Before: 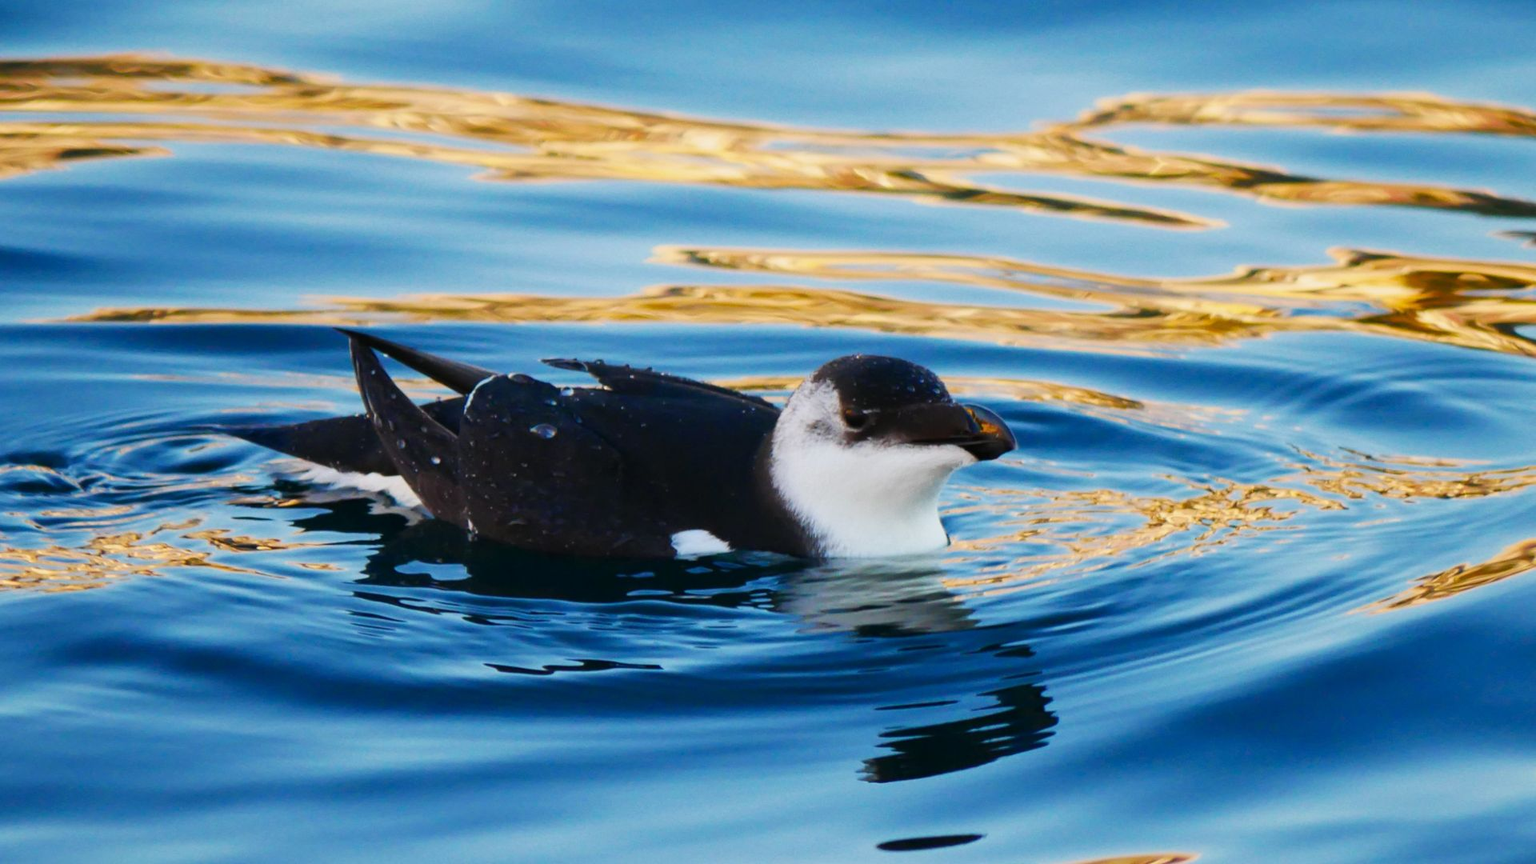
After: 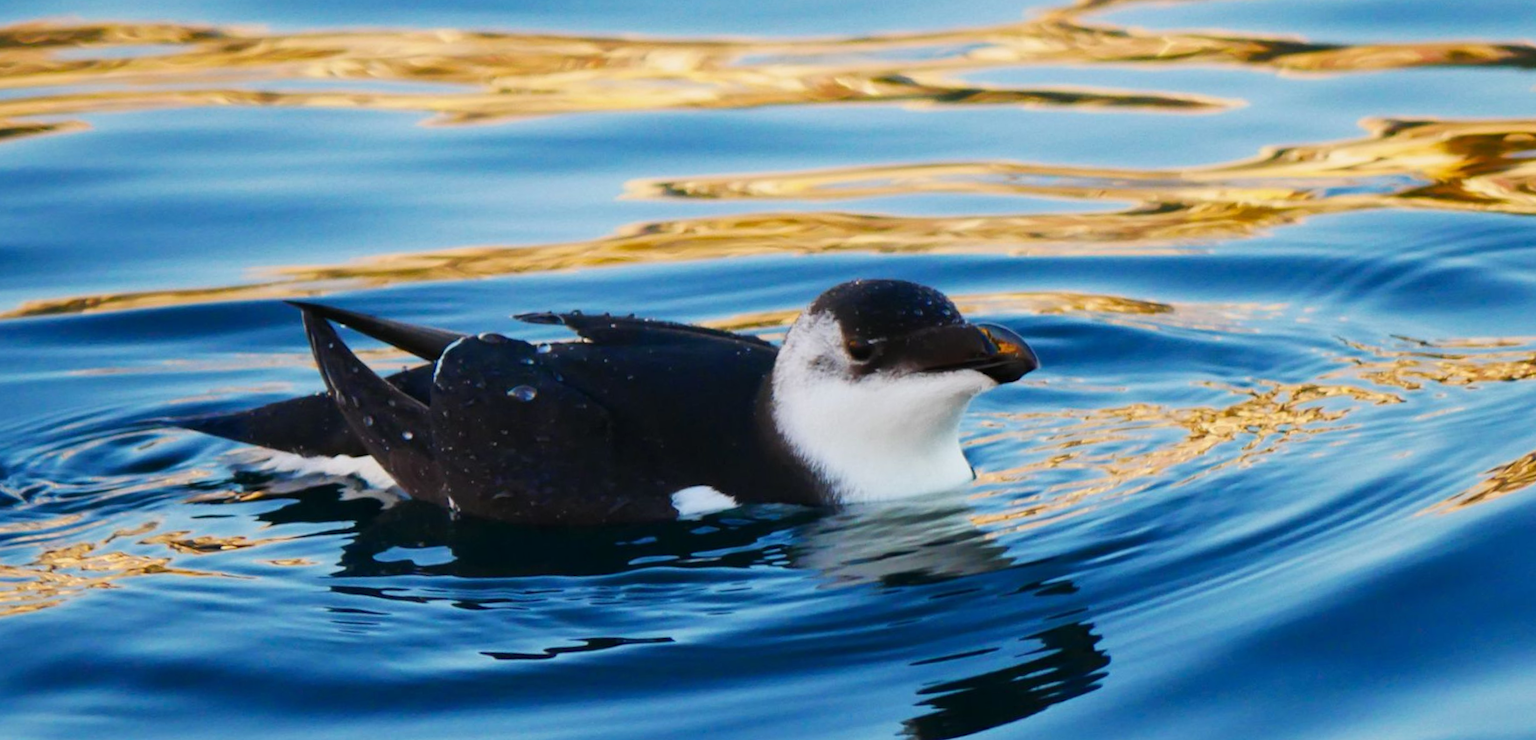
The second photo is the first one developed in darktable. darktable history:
rotate and perspective: rotation -5°, crop left 0.05, crop right 0.952, crop top 0.11, crop bottom 0.89
crop: left 1.507%, top 6.147%, right 1.379%, bottom 6.637%
